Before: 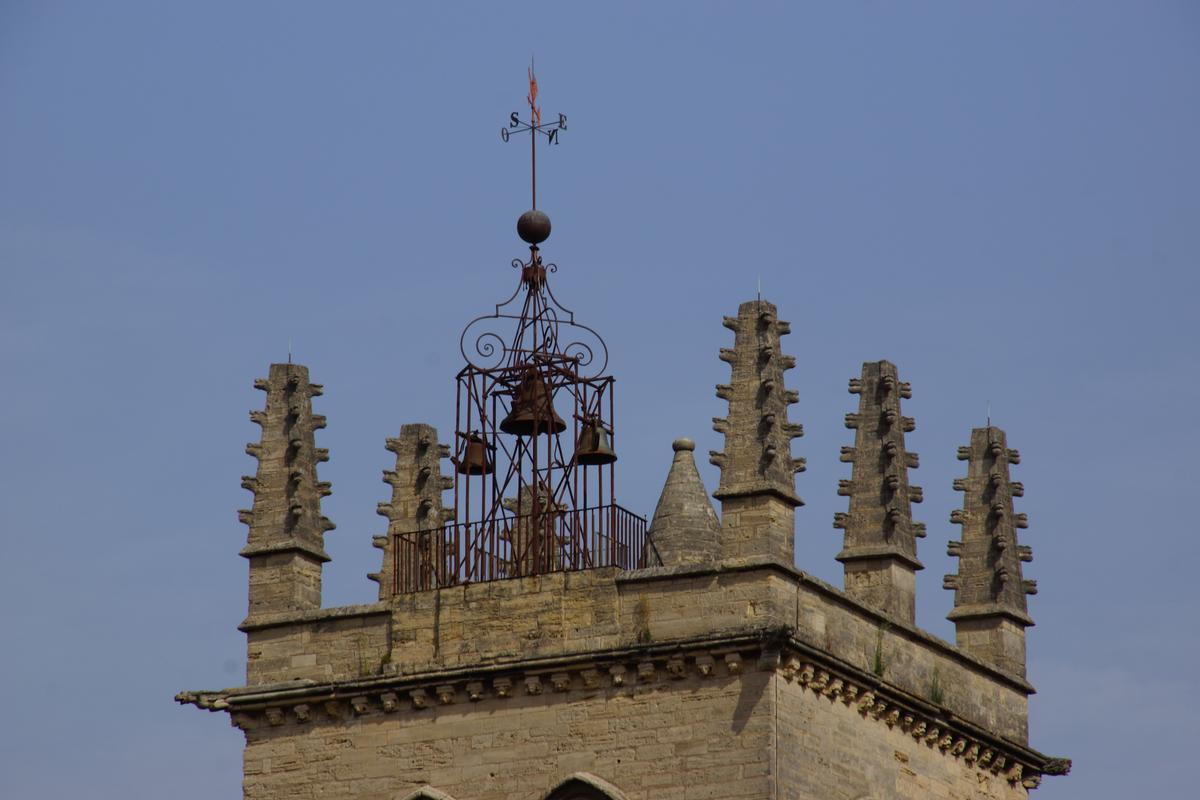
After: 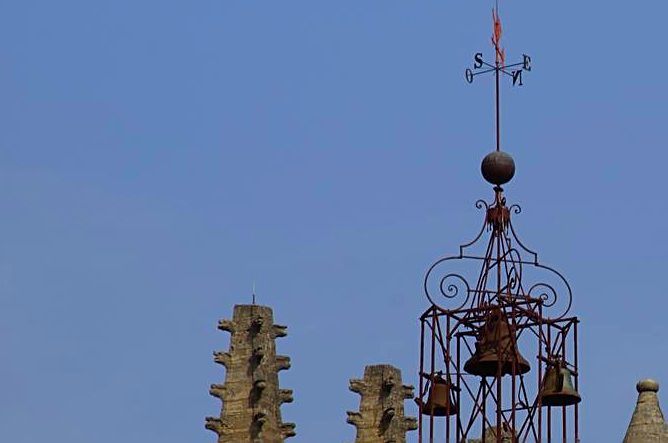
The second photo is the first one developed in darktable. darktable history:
sharpen: on, module defaults
crop and rotate: left 3.053%, top 7.572%, right 41.214%, bottom 36.947%
color correction: highlights b* 0.015, saturation 1.36
